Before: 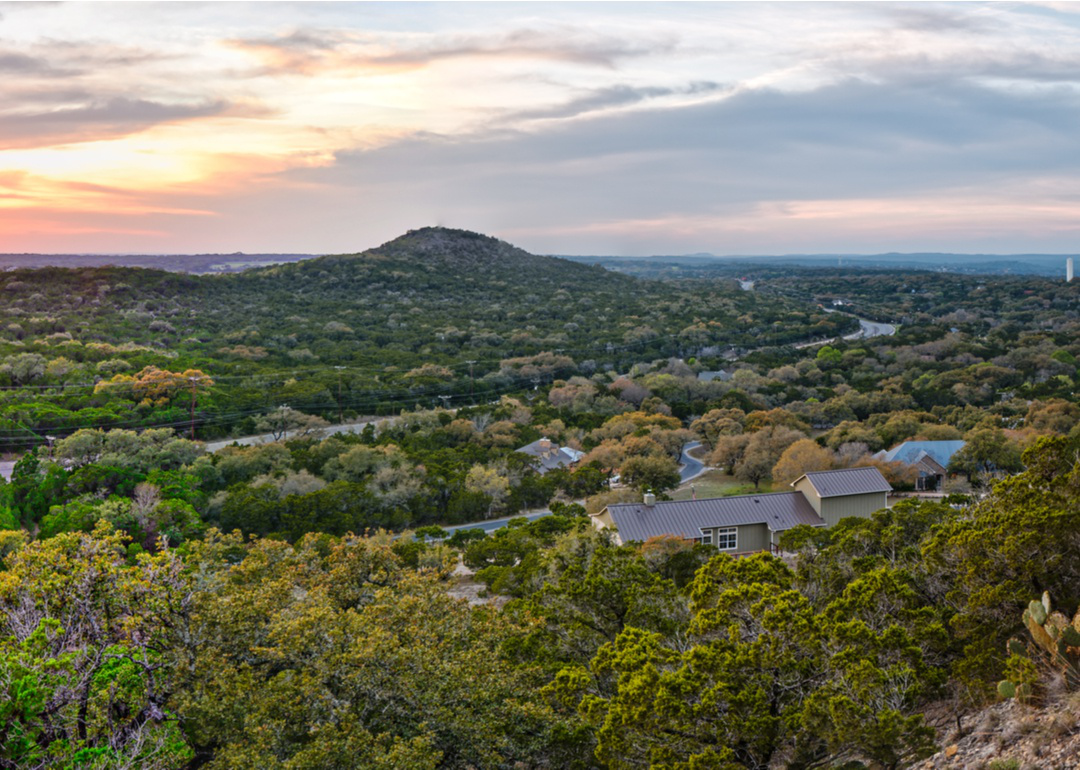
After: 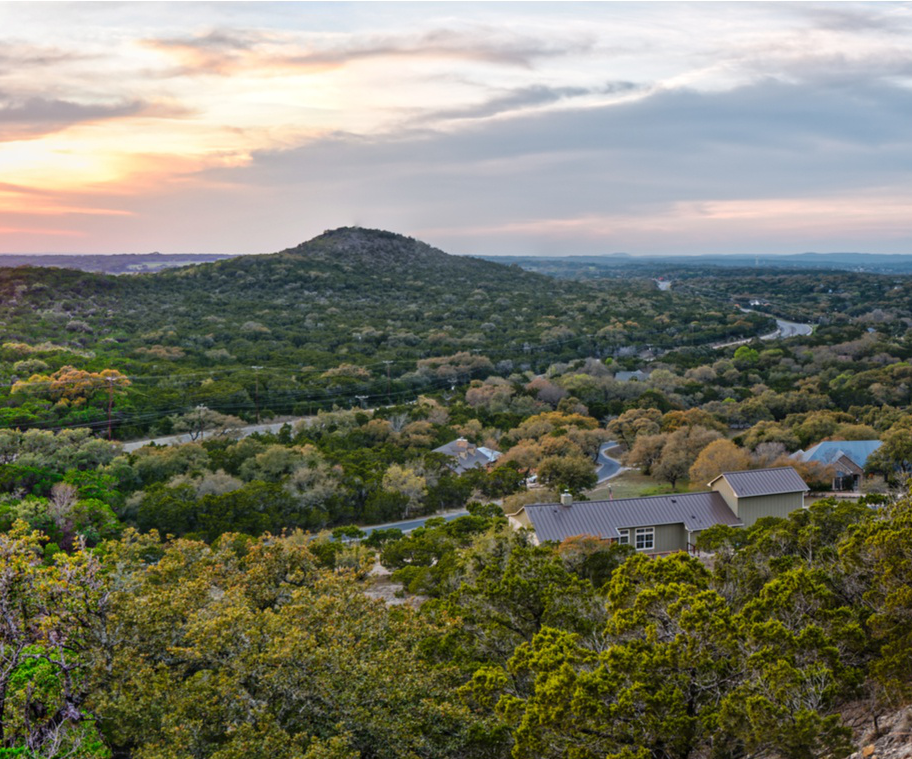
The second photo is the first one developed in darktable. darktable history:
crop: left 7.716%, right 7.813%
